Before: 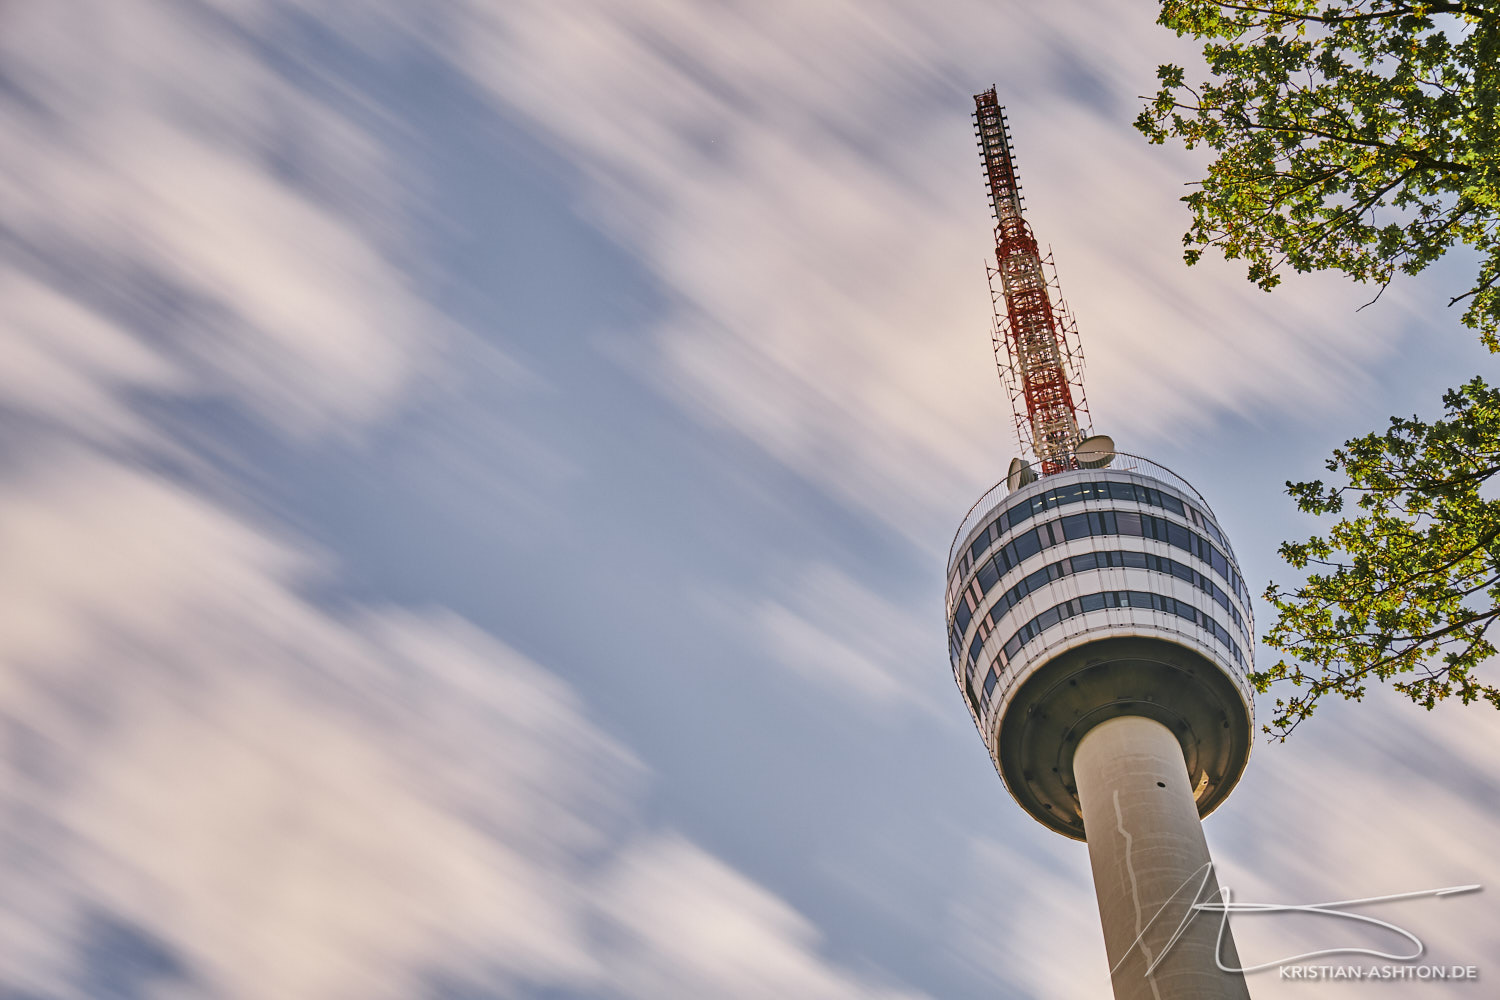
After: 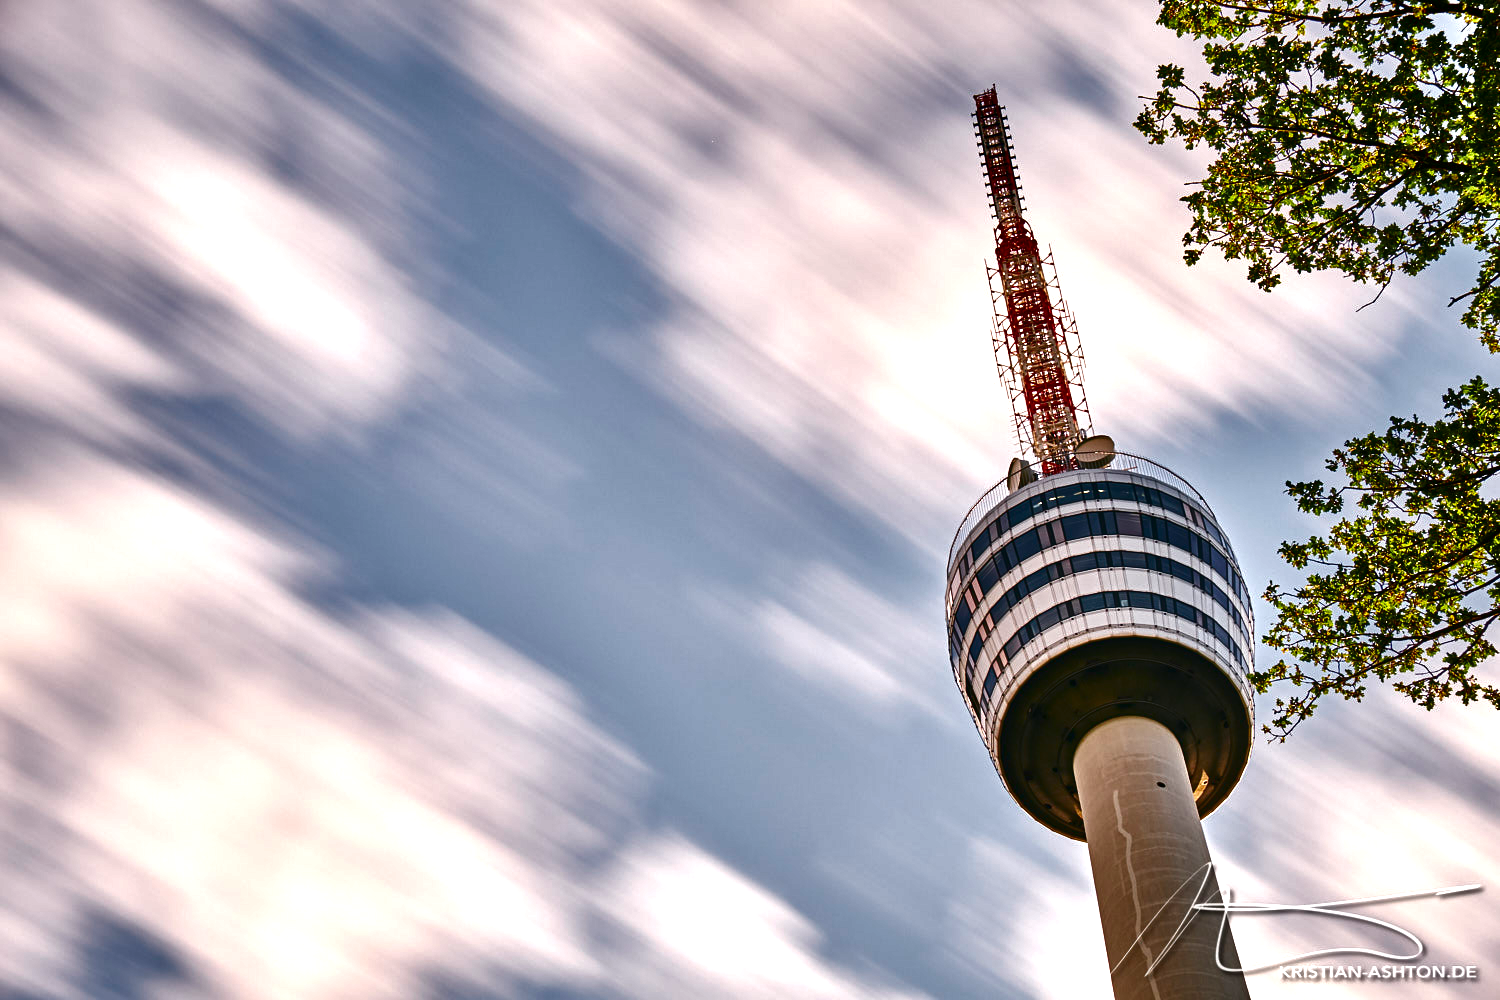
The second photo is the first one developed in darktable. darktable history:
exposure: exposure 0.74 EV, compensate highlight preservation false
contrast brightness saturation: brightness -0.52
